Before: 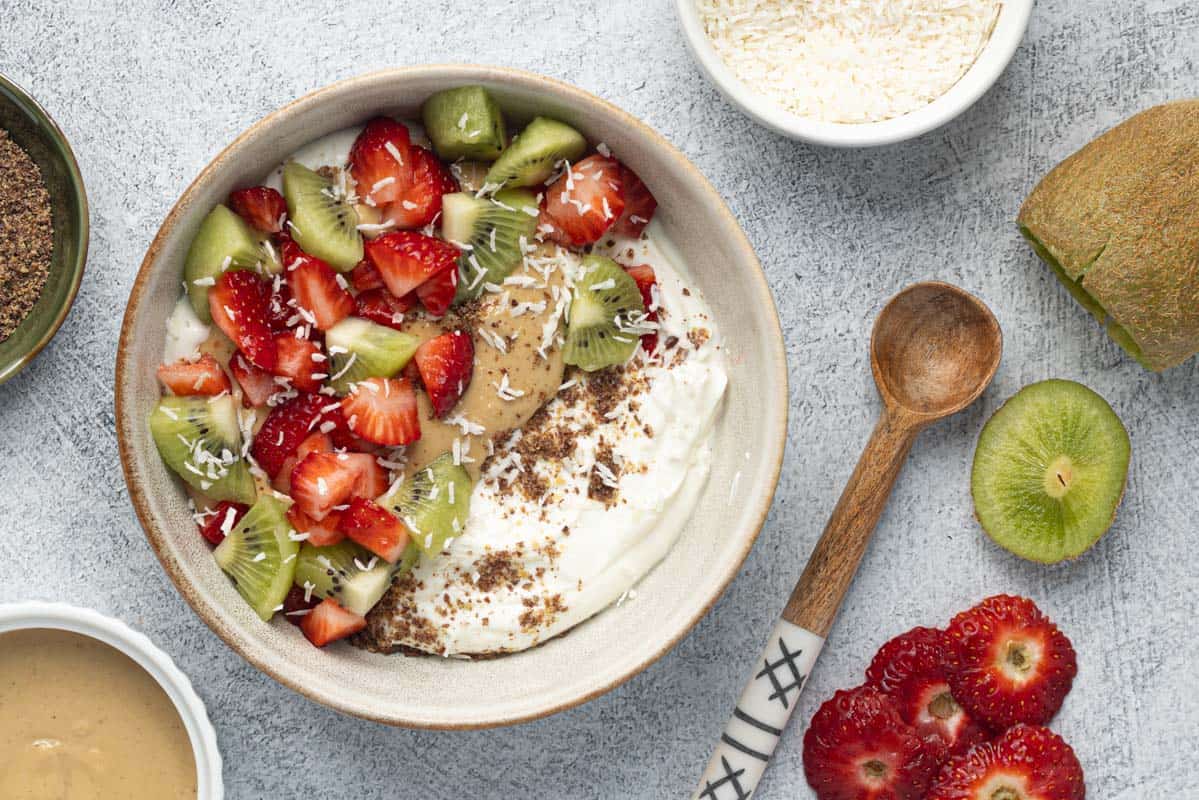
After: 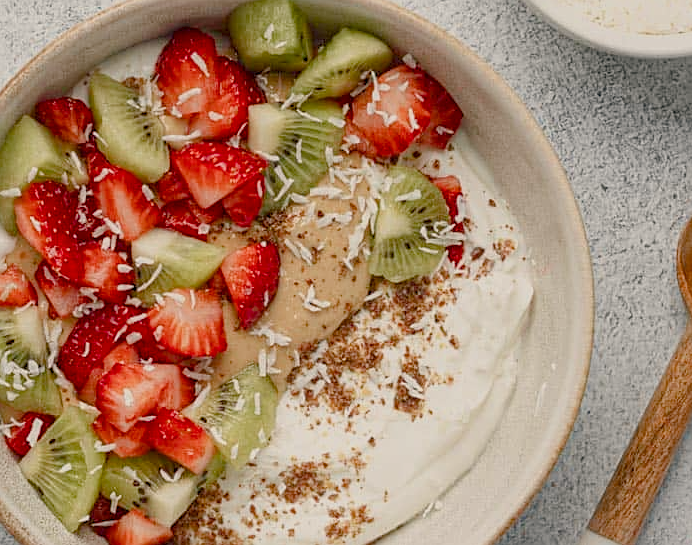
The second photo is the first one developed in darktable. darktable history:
exposure: exposure 0.078 EV, compensate highlight preservation false
bloom: size 5%, threshold 95%, strength 15%
sharpen: on, module defaults
color balance rgb: shadows lift › chroma 1%, shadows lift › hue 113°, highlights gain › chroma 0.2%, highlights gain › hue 333°, perceptual saturation grading › global saturation 20%, perceptual saturation grading › highlights -50%, perceptual saturation grading › shadows 25%, contrast -30%
local contrast: on, module defaults
white balance: red 1.045, blue 0.932
color zones: curves: ch0 [(0, 0.5) (0.143, 0.5) (0.286, 0.5) (0.429, 0.495) (0.571, 0.437) (0.714, 0.44) (0.857, 0.496) (1, 0.5)]
crop: left 16.202%, top 11.208%, right 26.045%, bottom 20.557%
